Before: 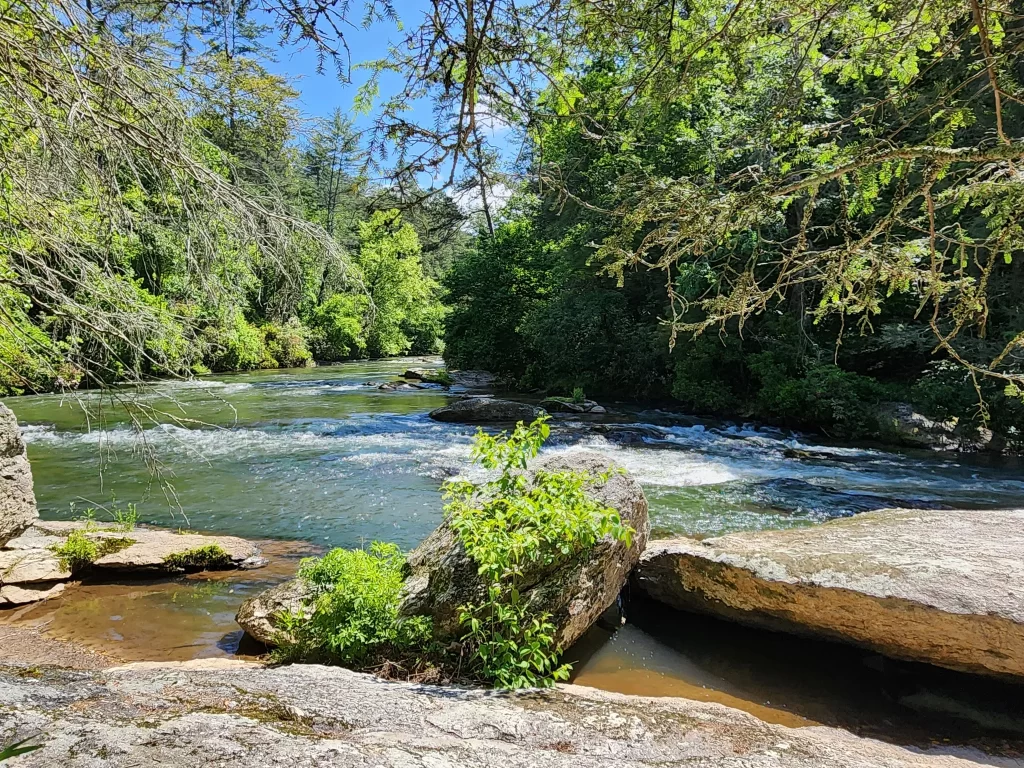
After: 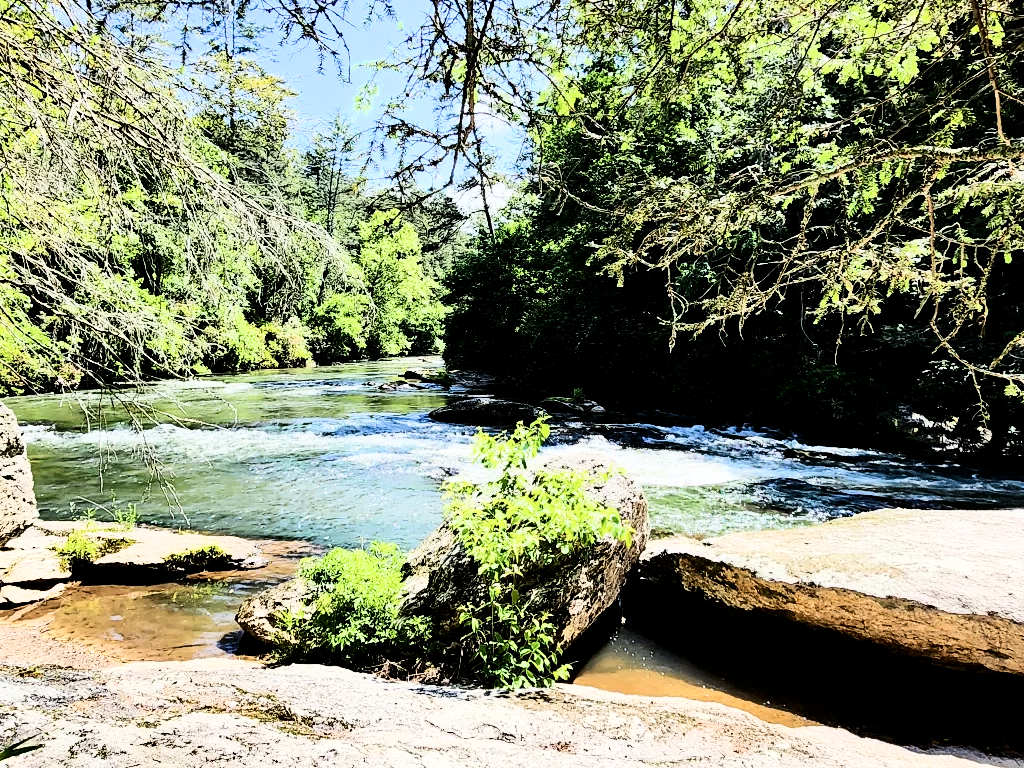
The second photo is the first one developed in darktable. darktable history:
exposure: exposure 0.296 EV, compensate highlight preservation false
tone equalizer: -8 EV -1.06 EV, -7 EV -0.989 EV, -6 EV -0.881 EV, -5 EV -0.543 EV, -3 EV 0.596 EV, -2 EV 0.891 EV, -1 EV 0.996 EV, +0 EV 1.08 EV, edges refinement/feathering 500, mask exposure compensation -1.57 EV, preserve details no
contrast brightness saturation: contrast 0.28
filmic rgb: black relative exposure -5.02 EV, white relative exposure 3.96 EV, hardness 2.87, contrast 1.195
